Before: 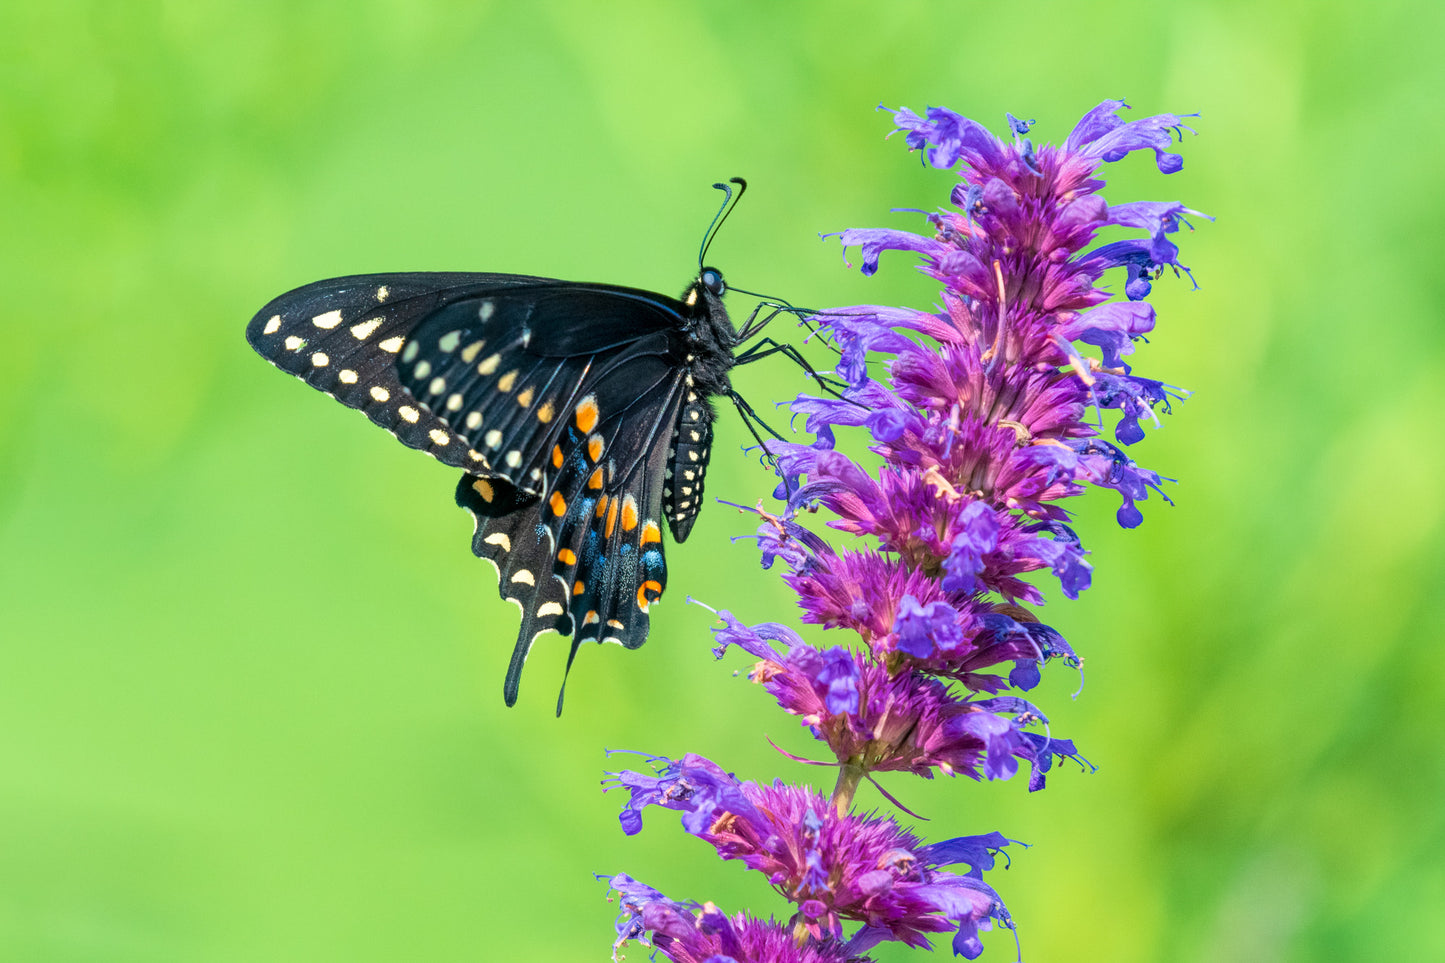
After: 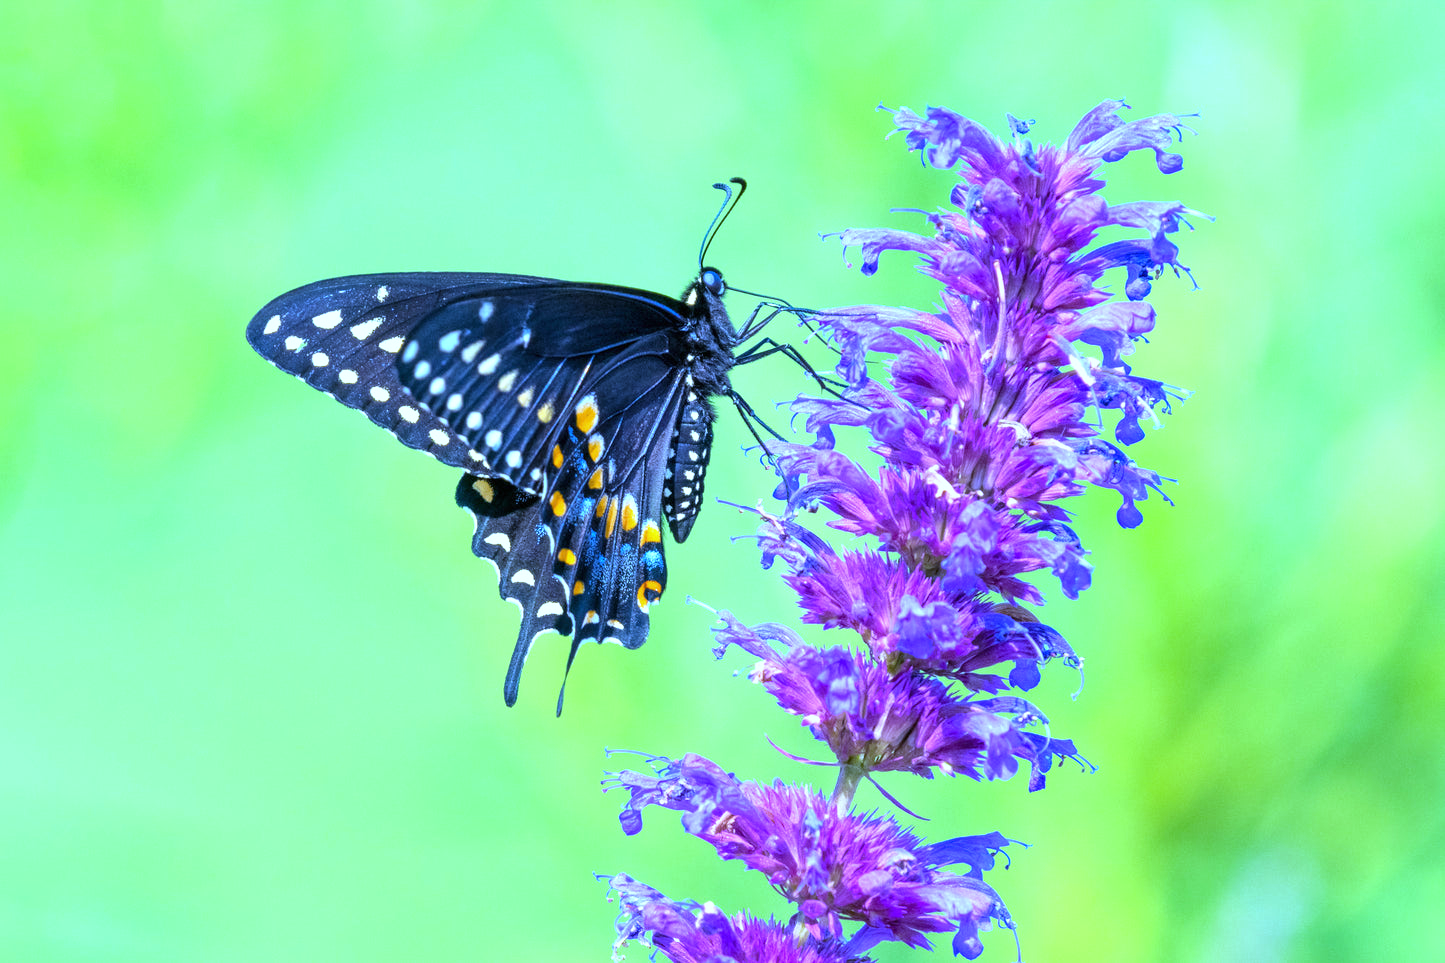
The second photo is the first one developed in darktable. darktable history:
white balance: red 0.766, blue 1.537
exposure: black level correction 0, exposure 0.7 EV, compensate exposure bias true, compensate highlight preservation false
